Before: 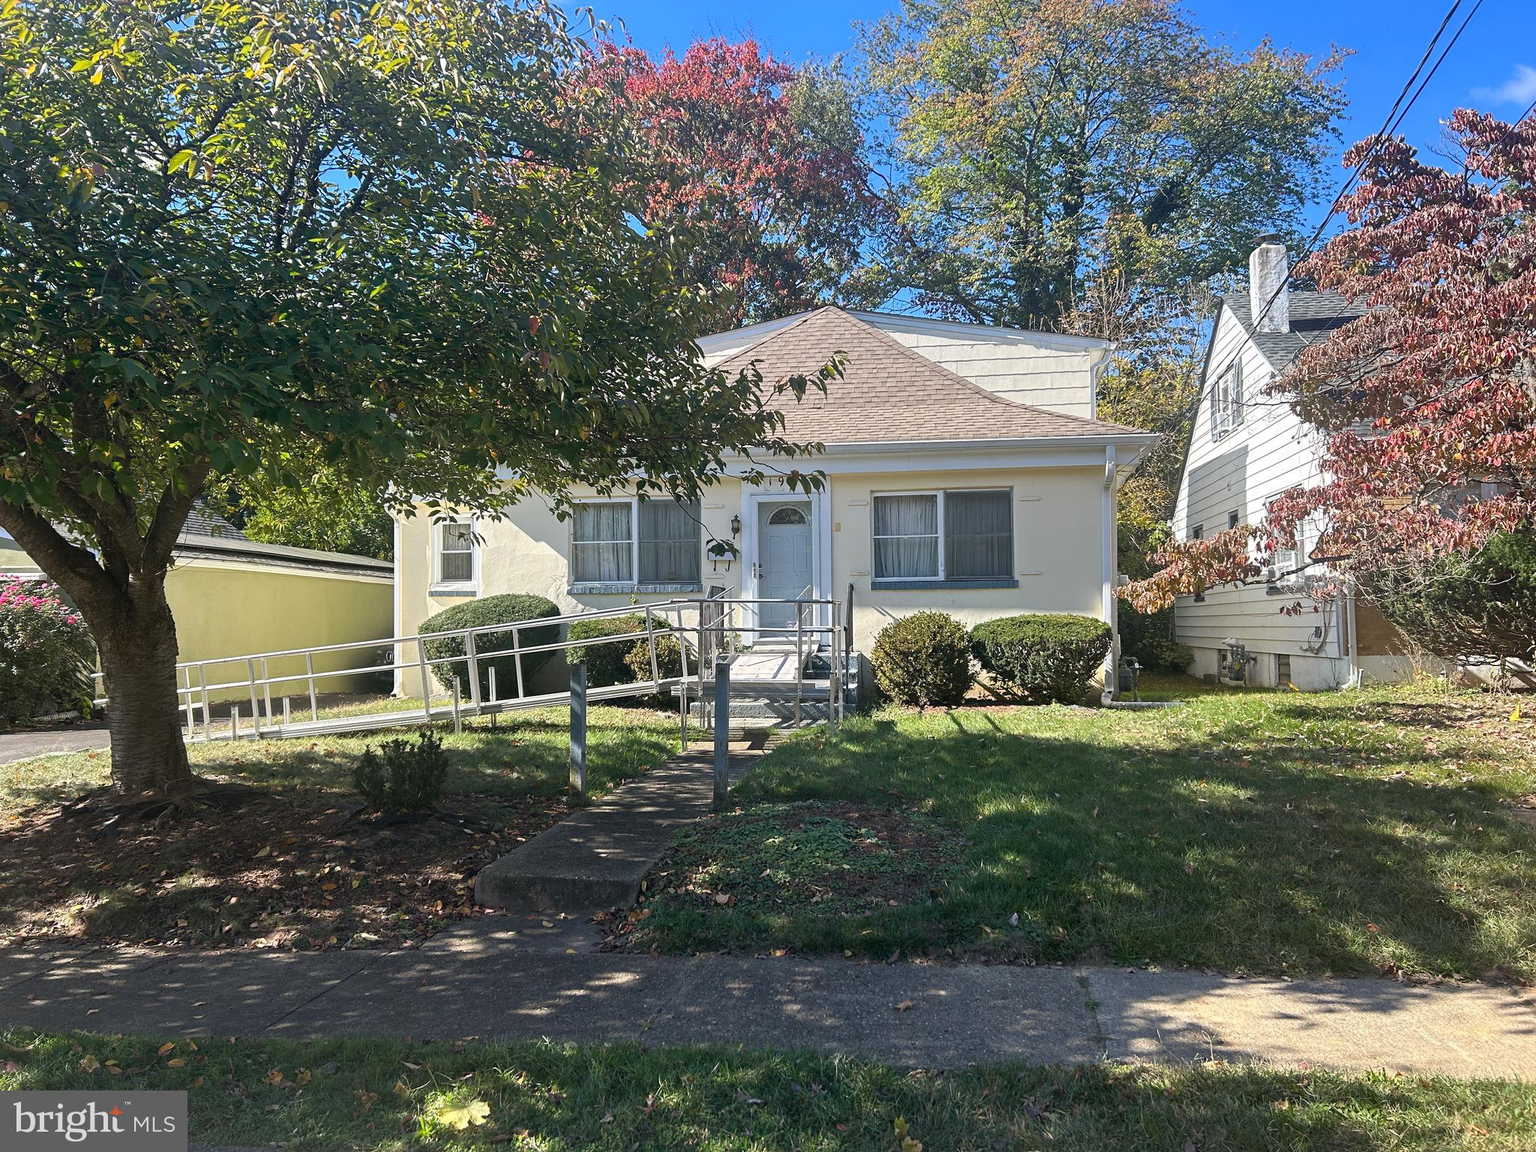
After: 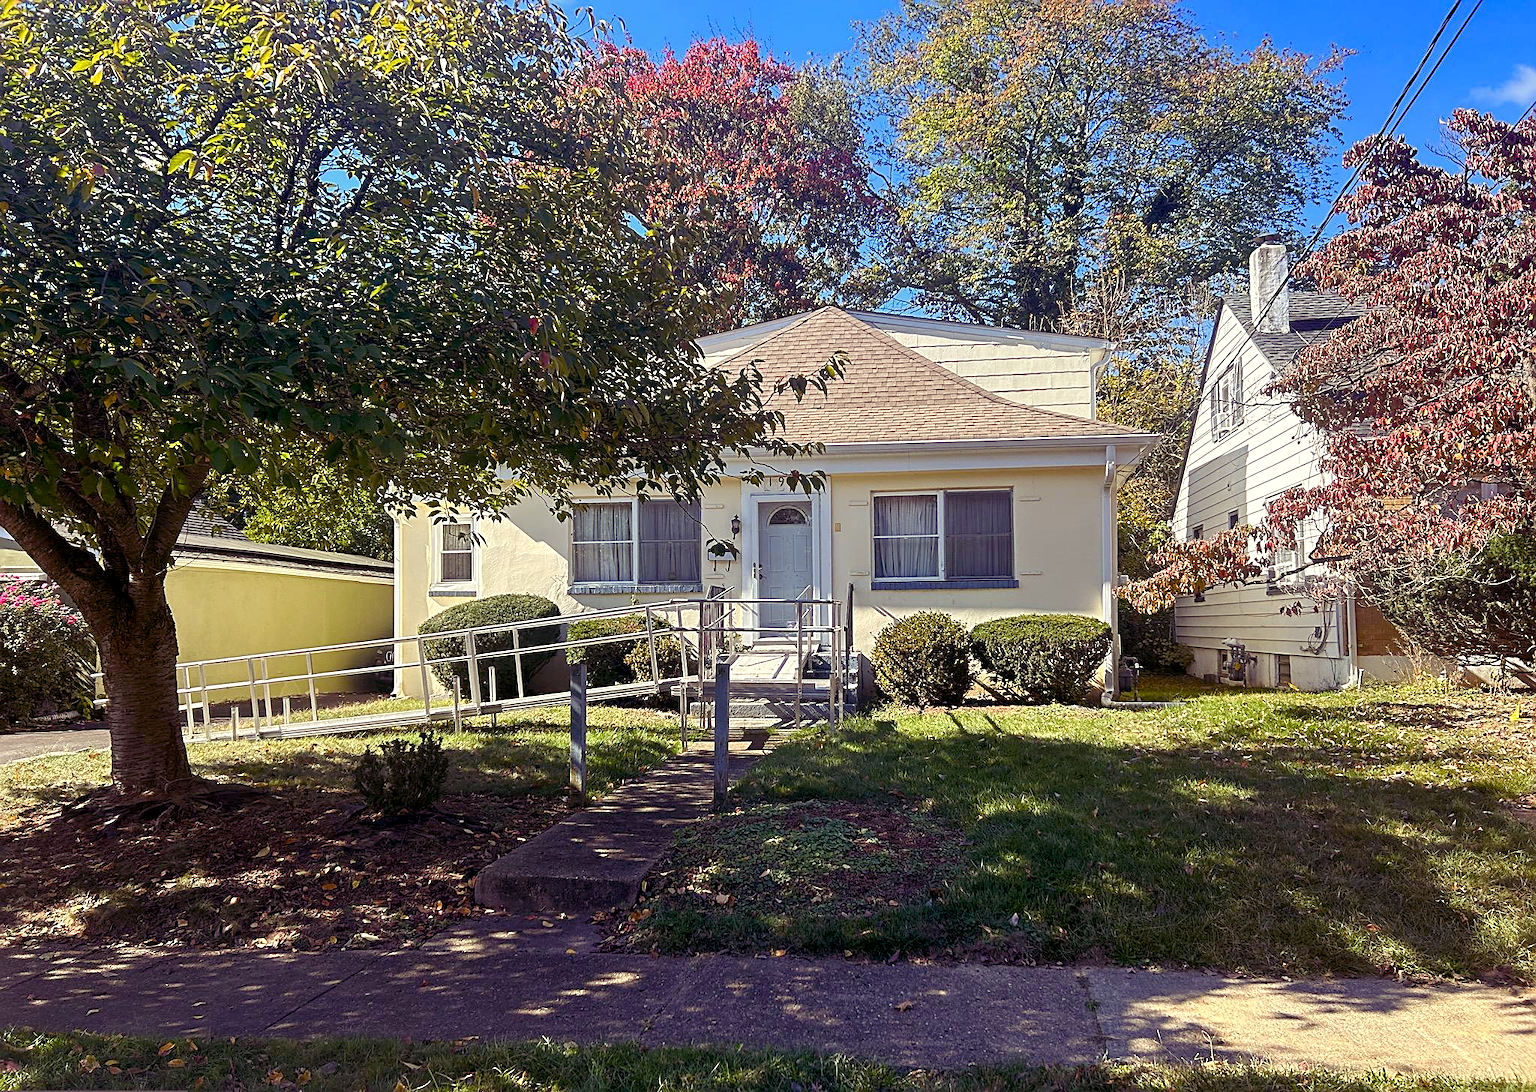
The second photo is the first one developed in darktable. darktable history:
sharpen: on, module defaults
crop and rotate: top 0%, bottom 5.097%
color balance rgb: shadows lift › luminance -21.66%, shadows lift › chroma 8.98%, shadows lift › hue 283.37°, power › chroma 1.05%, power › hue 25.59°, highlights gain › luminance 6.08%, highlights gain › chroma 2.55%, highlights gain › hue 90°, global offset › luminance -0.87%, perceptual saturation grading › global saturation 25%, perceptual saturation grading › highlights -28.39%, perceptual saturation grading › shadows 33.98%
